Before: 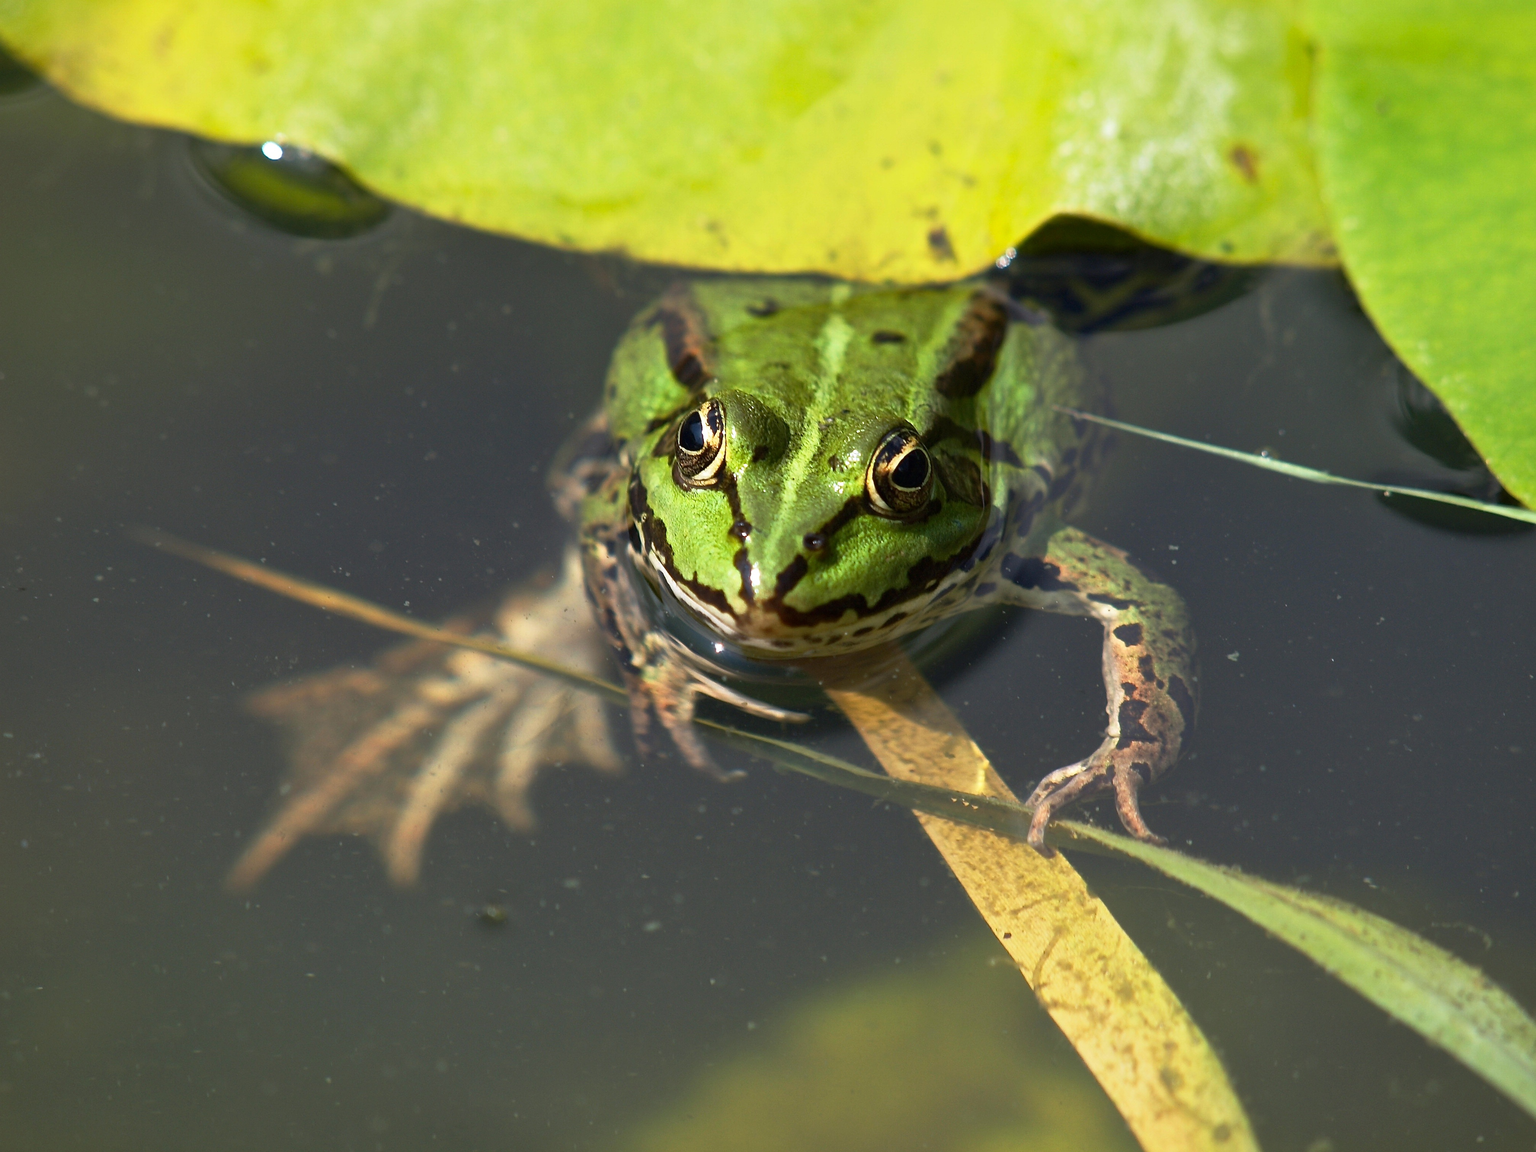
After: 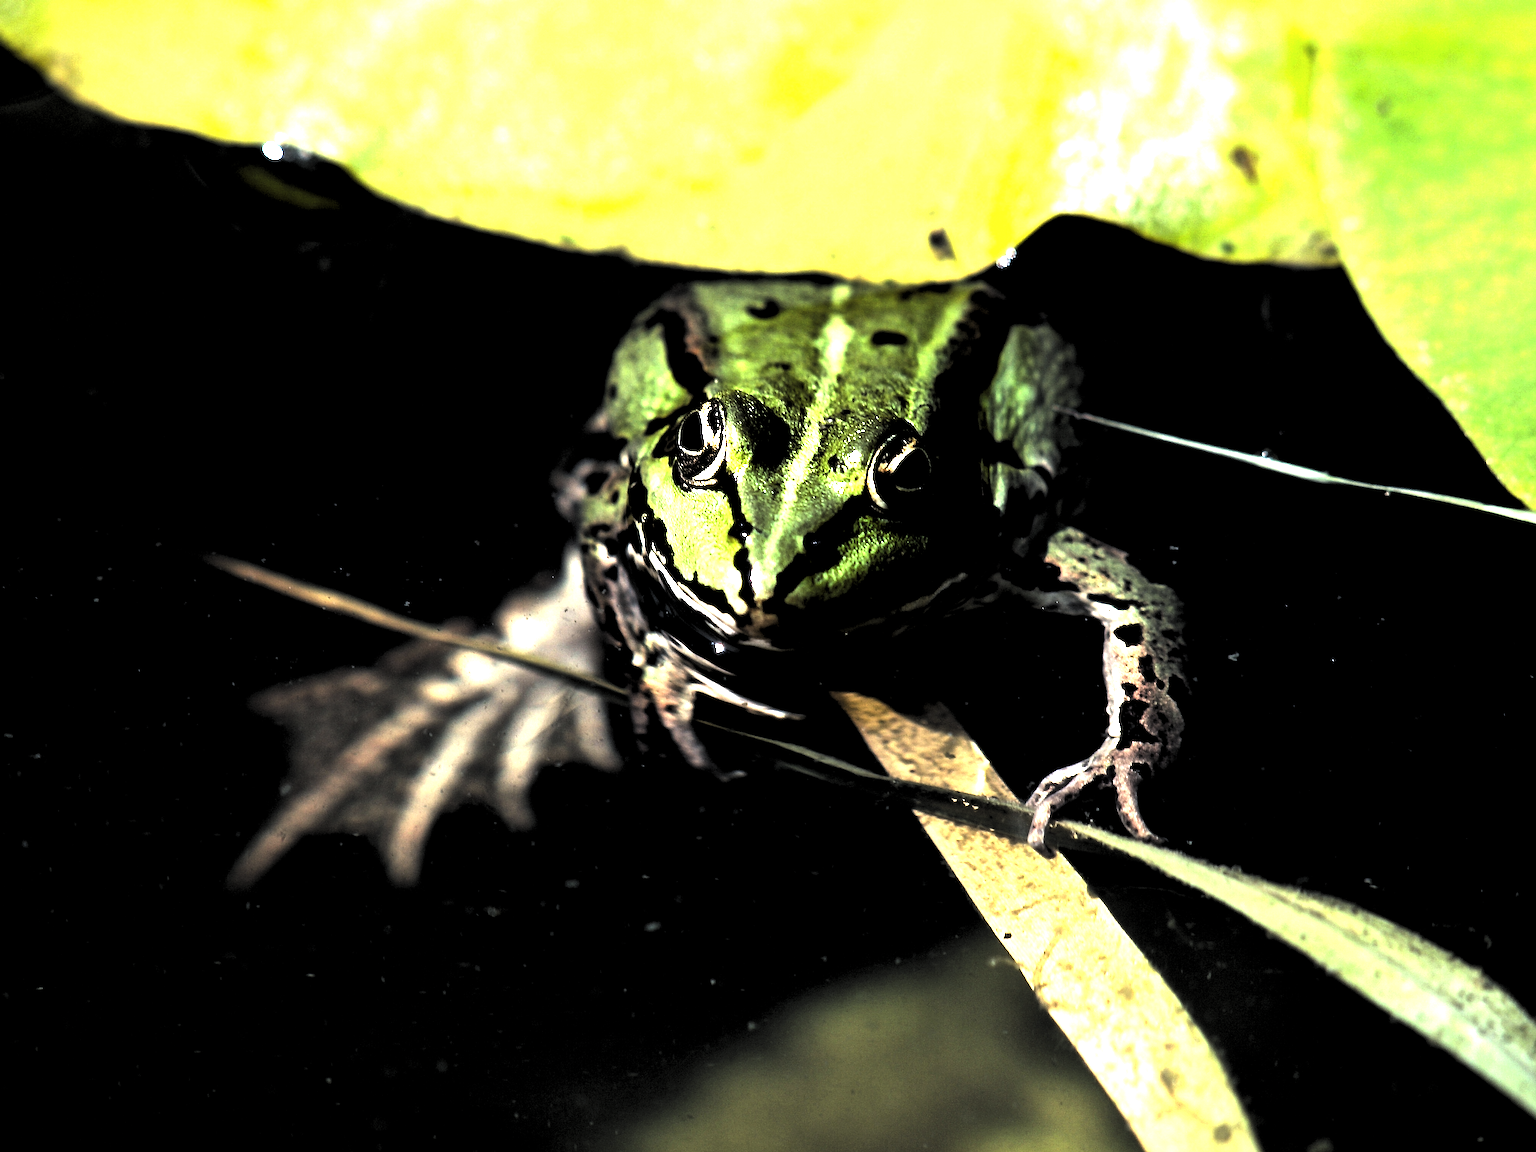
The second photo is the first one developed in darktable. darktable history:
white balance: red 0.984, blue 1.059
exposure: black level correction 0, exposure 1.2 EV, compensate highlight preservation false
levels: levels [0.514, 0.759, 1]
color balance: lift [1, 1.015, 1.004, 0.985], gamma [1, 0.958, 0.971, 1.042], gain [1, 0.956, 0.977, 1.044]
